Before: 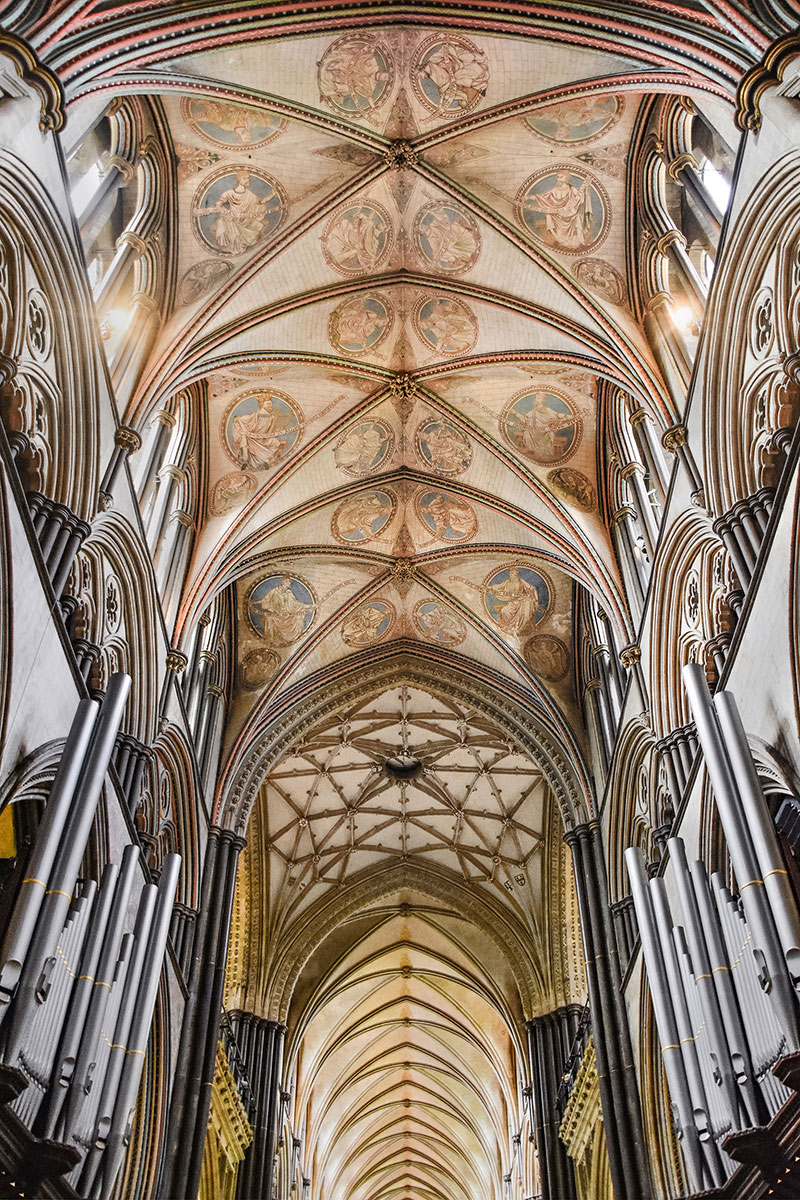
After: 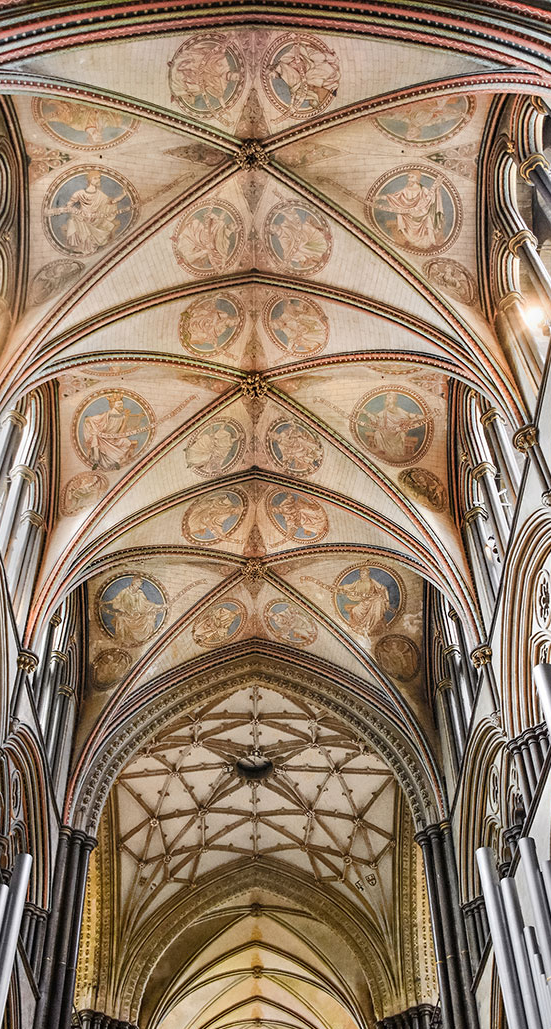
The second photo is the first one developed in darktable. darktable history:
crop: left 18.716%, right 12.408%, bottom 14.229%
